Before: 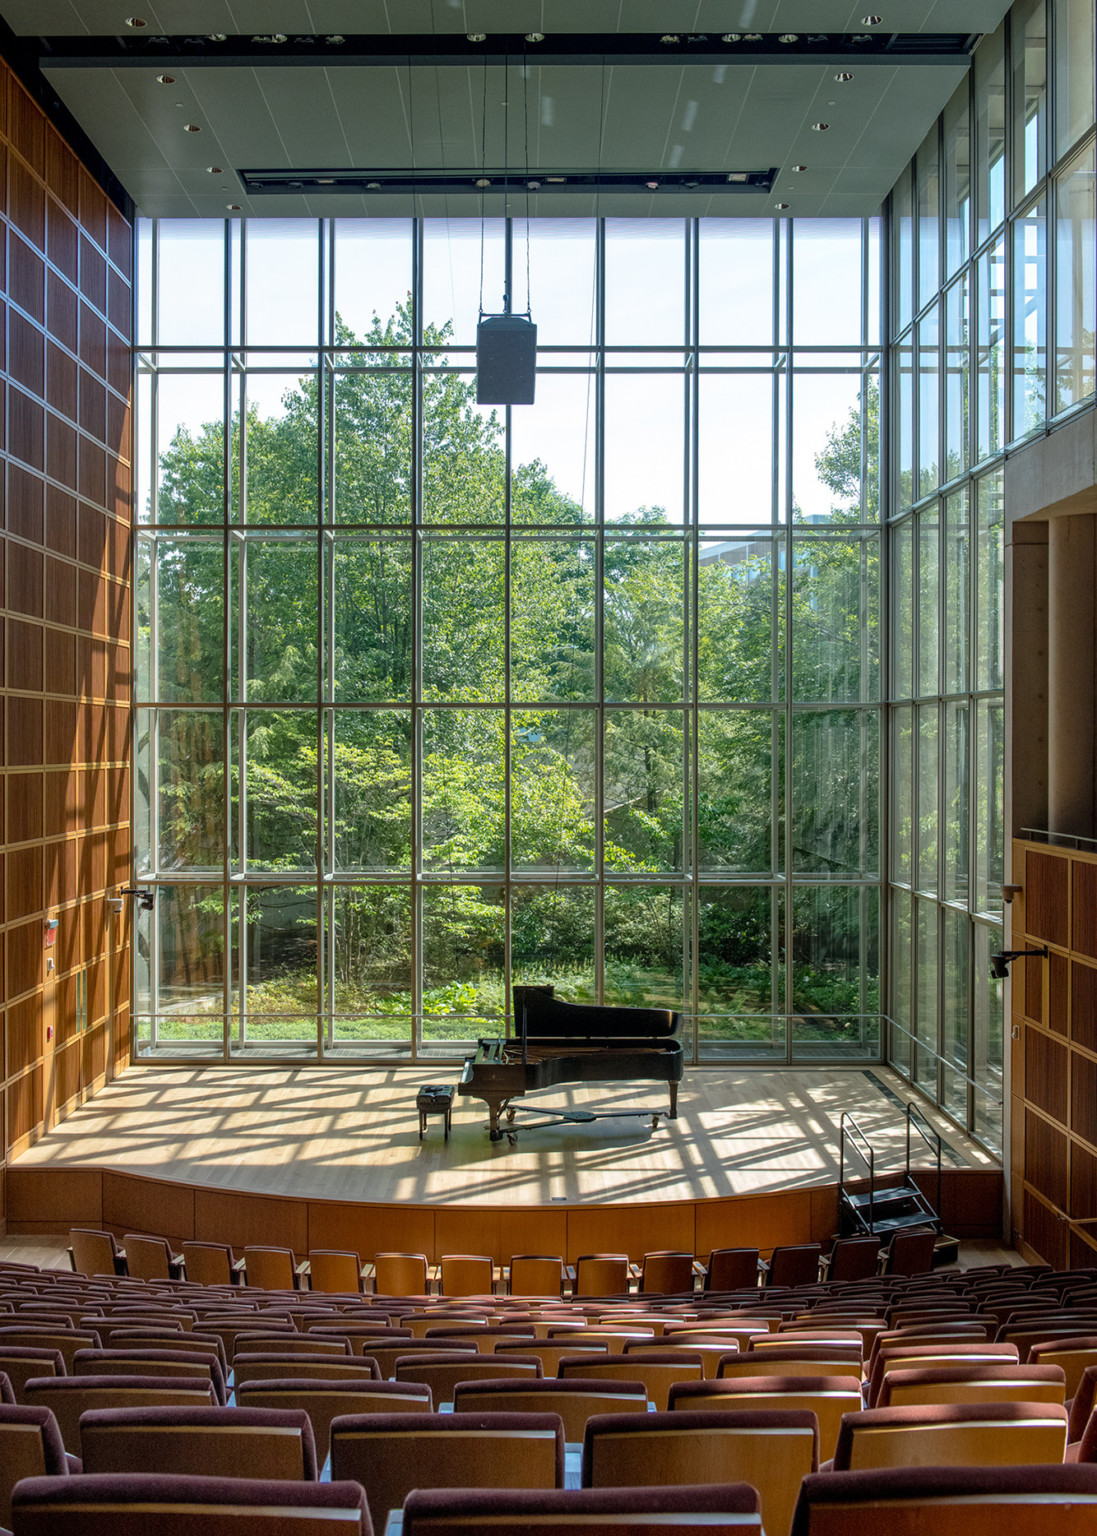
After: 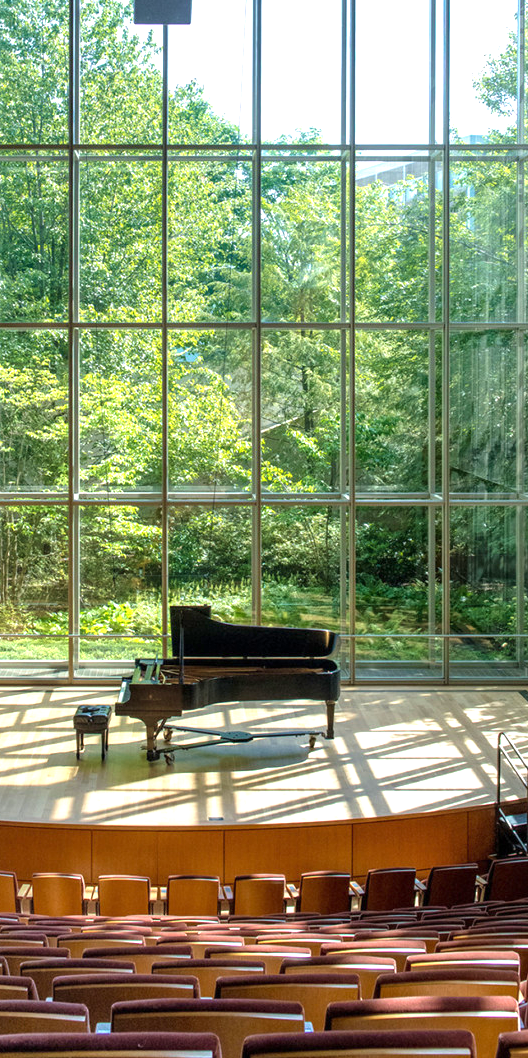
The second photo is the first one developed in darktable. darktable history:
velvia: on, module defaults
crop: left 31.314%, top 24.749%, right 20.459%, bottom 6.37%
exposure: exposure 0.776 EV, compensate exposure bias true, compensate highlight preservation false
